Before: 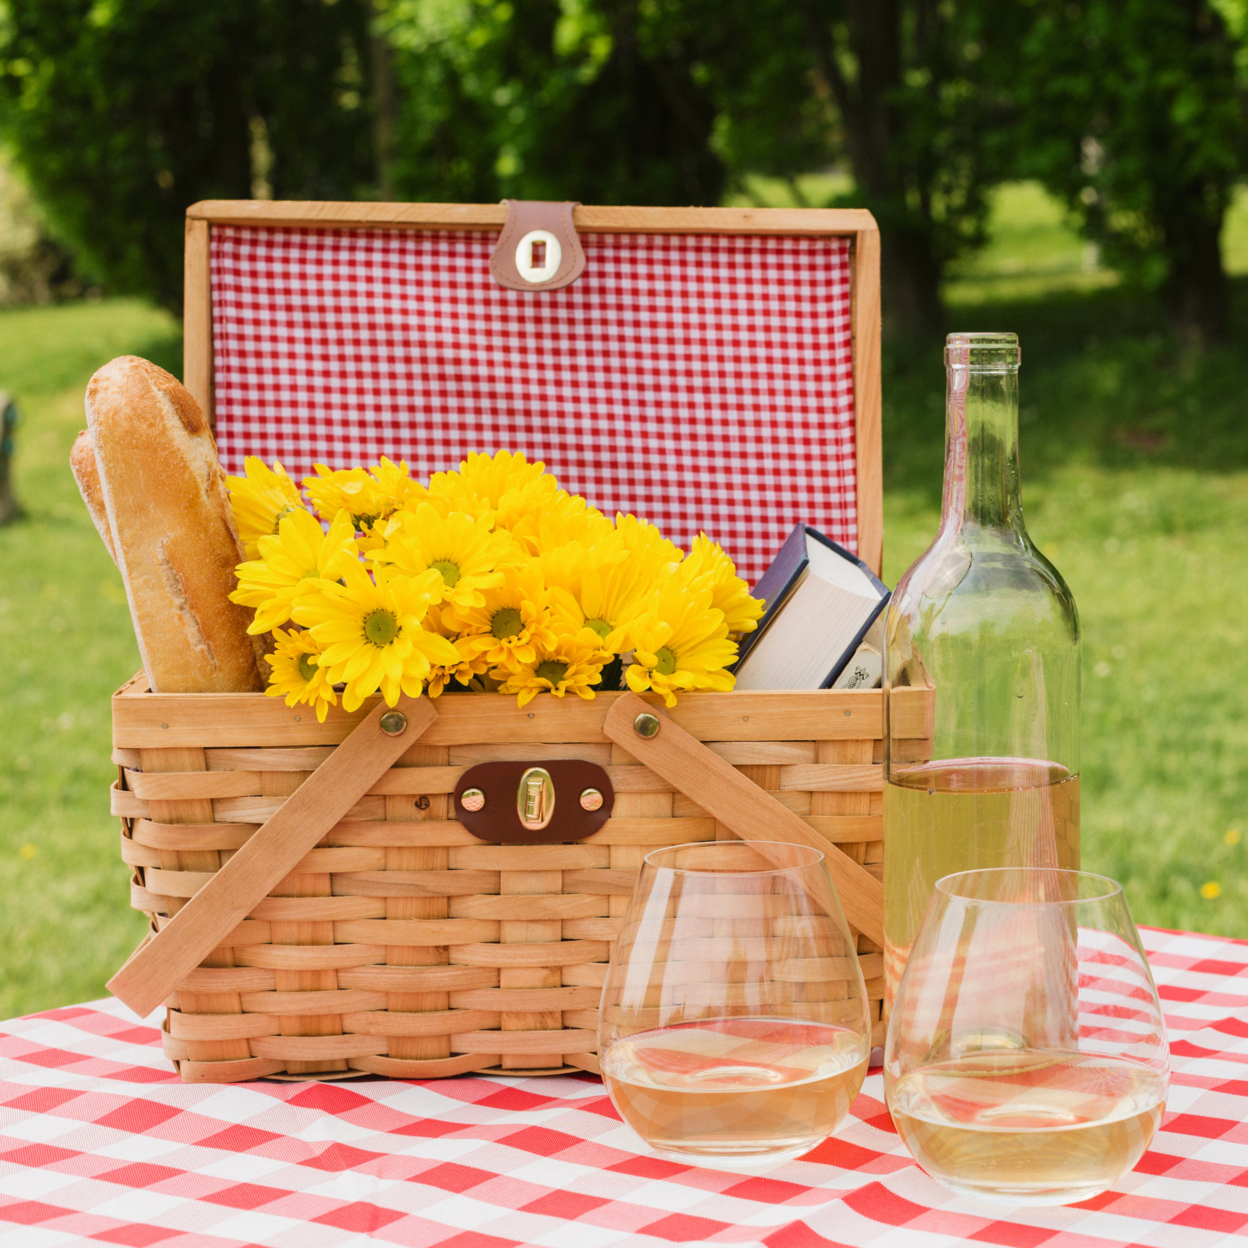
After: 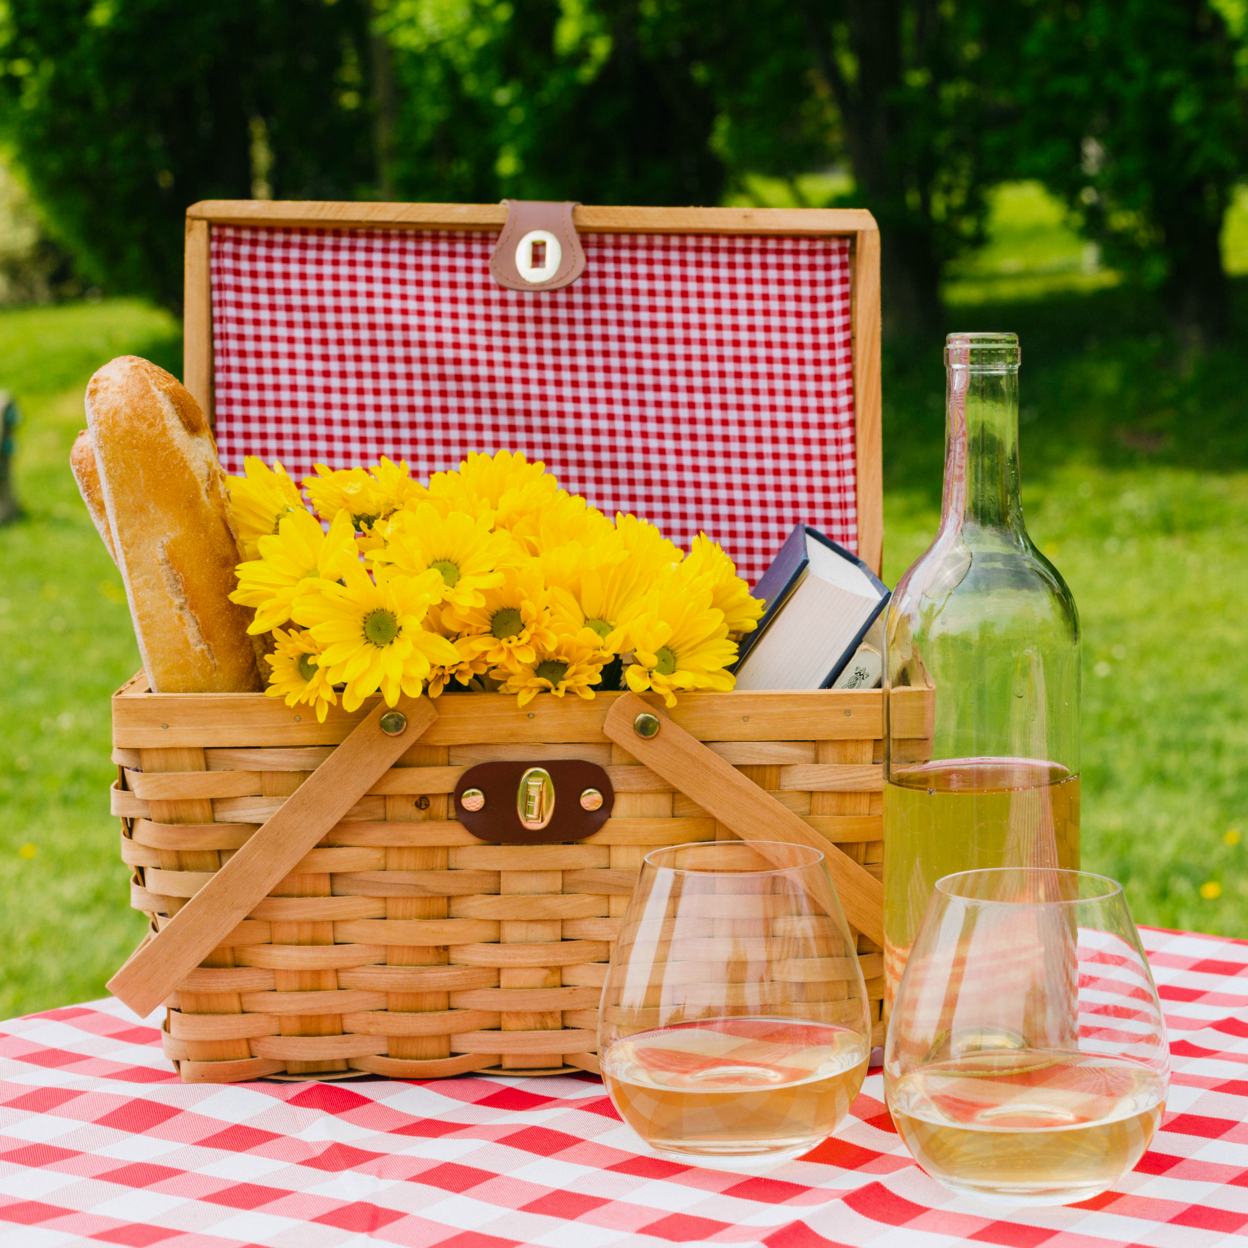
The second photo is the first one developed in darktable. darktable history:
color balance rgb: power › luminance -7.807%, power › chroma 1.121%, power › hue 216.23°, perceptual saturation grading › global saturation 25.179%, global vibrance 9.201%
